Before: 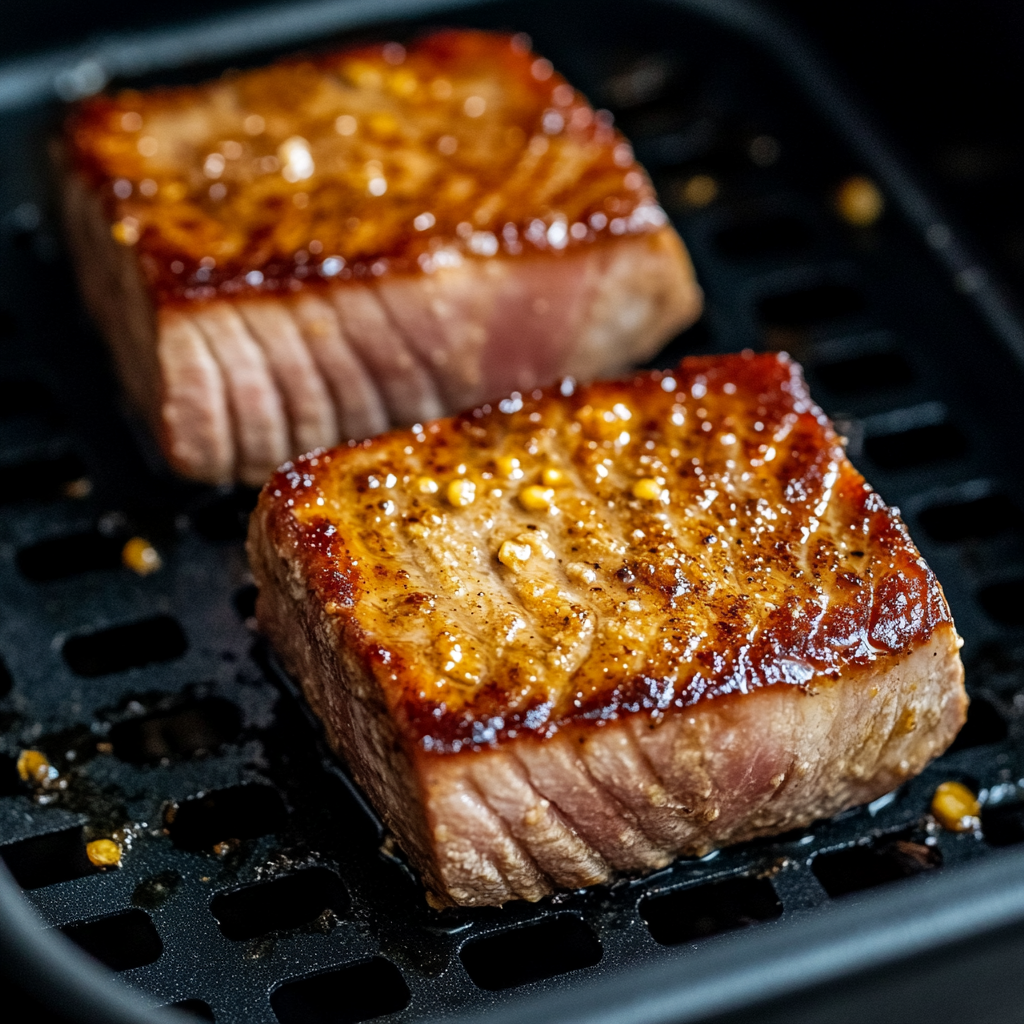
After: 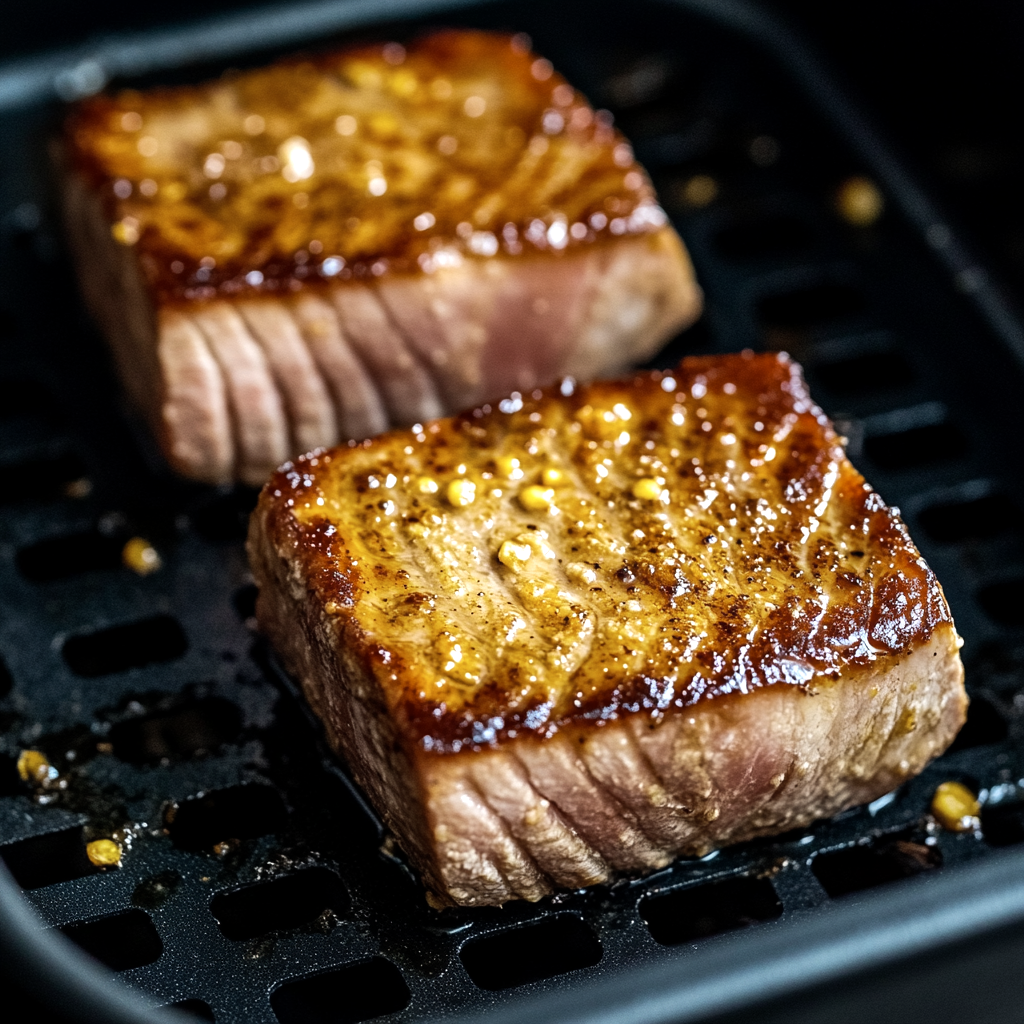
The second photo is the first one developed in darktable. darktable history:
tone equalizer: -8 EV -0.417 EV, -7 EV -0.389 EV, -6 EV -0.333 EV, -5 EV -0.222 EV, -3 EV 0.222 EV, -2 EV 0.333 EV, -1 EV 0.389 EV, +0 EV 0.417 EV, edges refinement/feathering 500, mask exposure compensation -1.57 EV, preserve details no
color zones: curves: ch1 [(0.113, 0.438) (0.75, 0.5)]; ch2 [(0.12, 0.526) (0.75, 0.5)]
